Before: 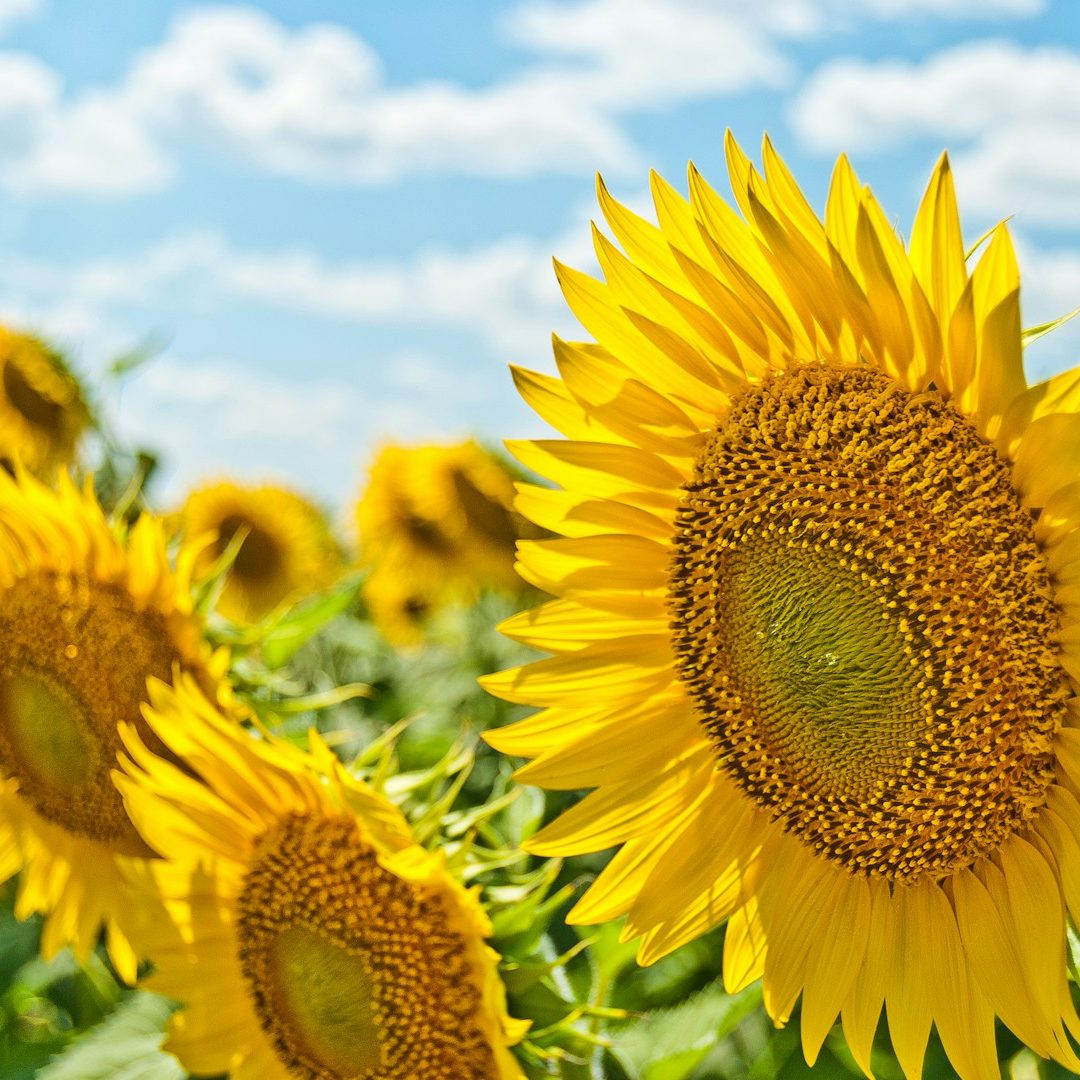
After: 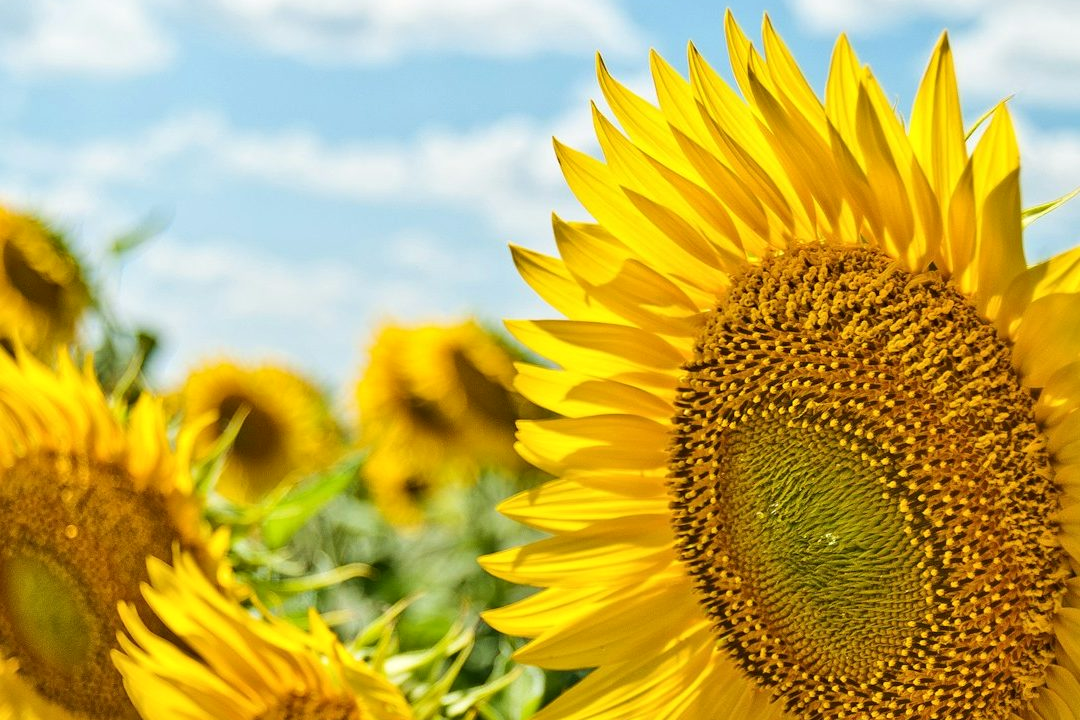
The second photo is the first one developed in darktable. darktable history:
contrast equalizer: octaves 7, y [[0.6 ×6], [0.55 ×6], [0 ×6], [0 ×6], [0 ×6]], mix 0.15
crop: top 11.166%, bottom 22.168%
